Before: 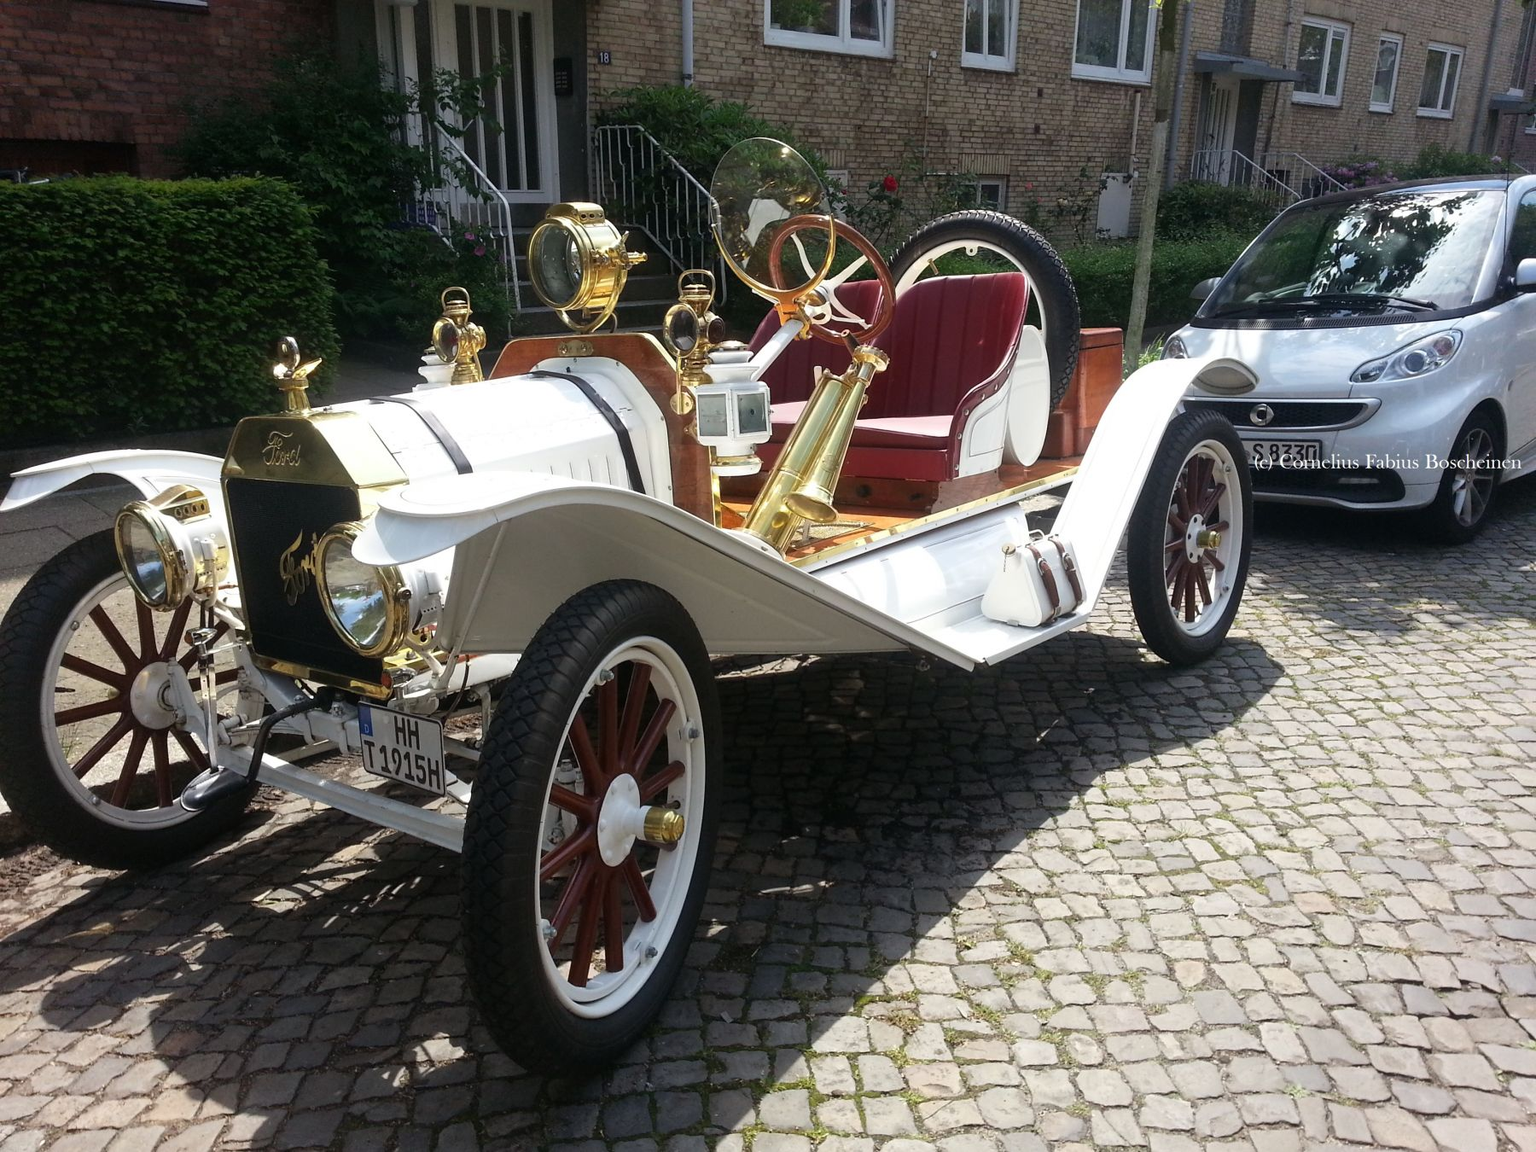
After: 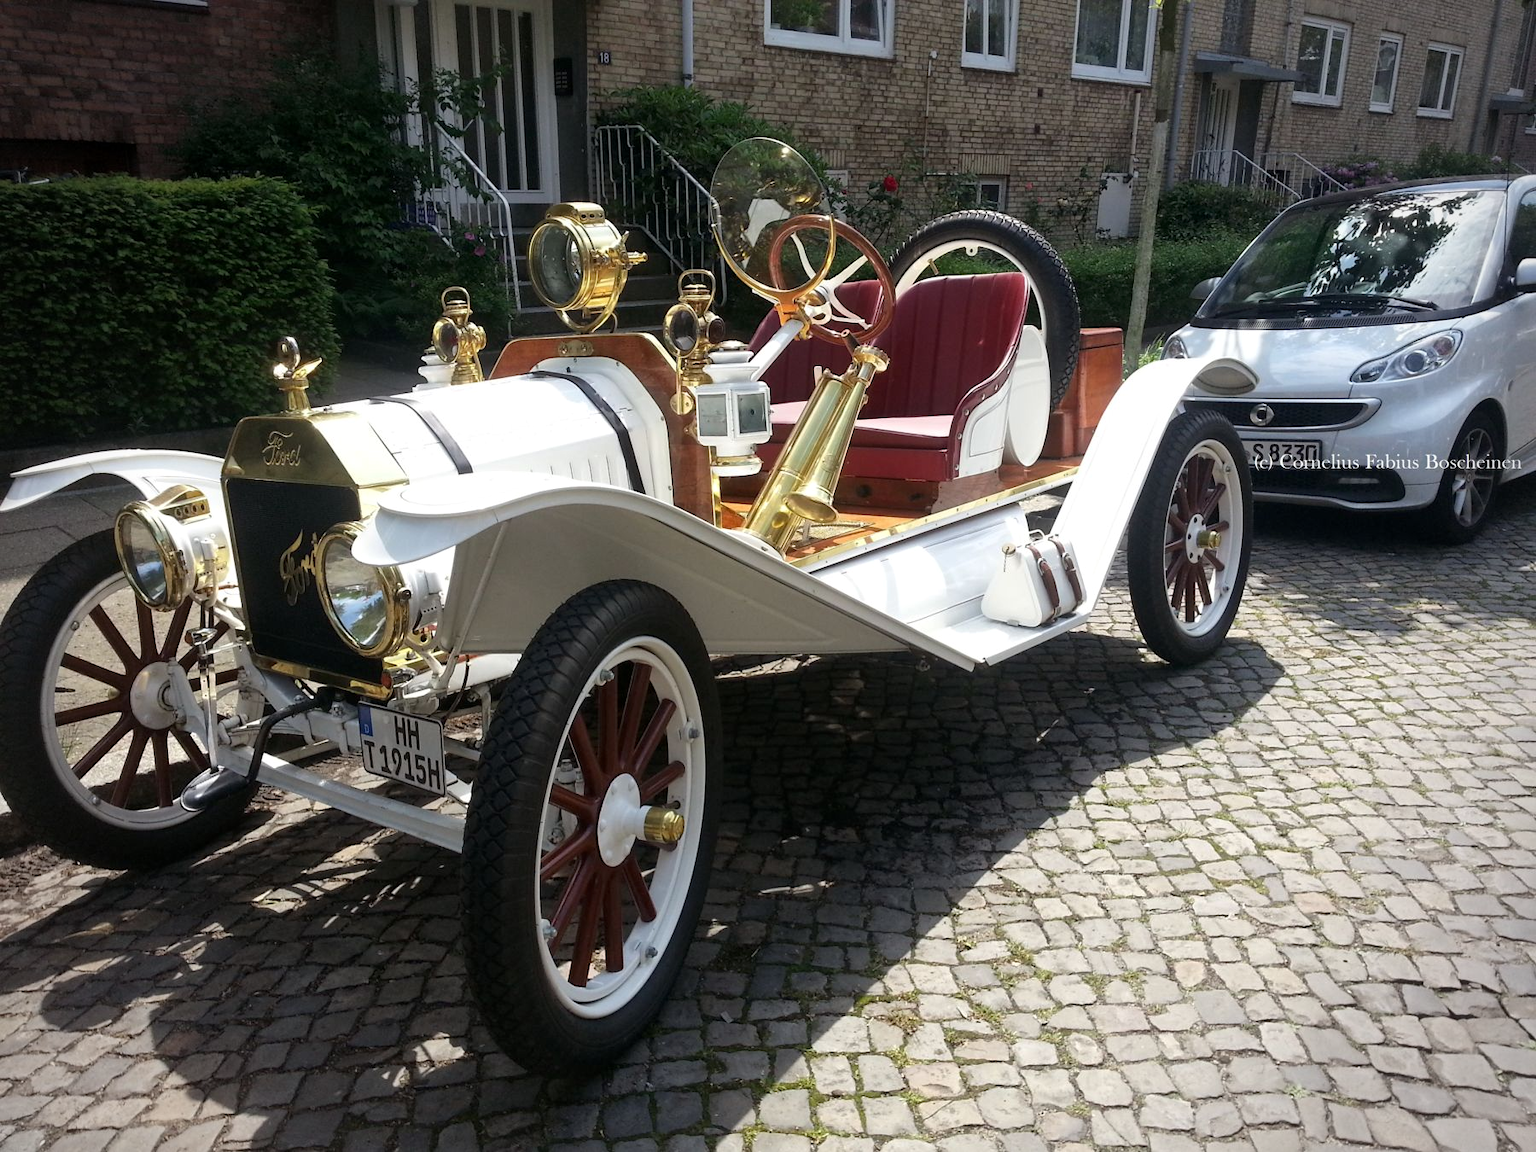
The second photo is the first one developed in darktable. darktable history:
local contrast: mode bilateral grid, contrast 20, coarseness 50, detail 120%, midtone range 0.2
vignetting: fall-off radius 60.92%
